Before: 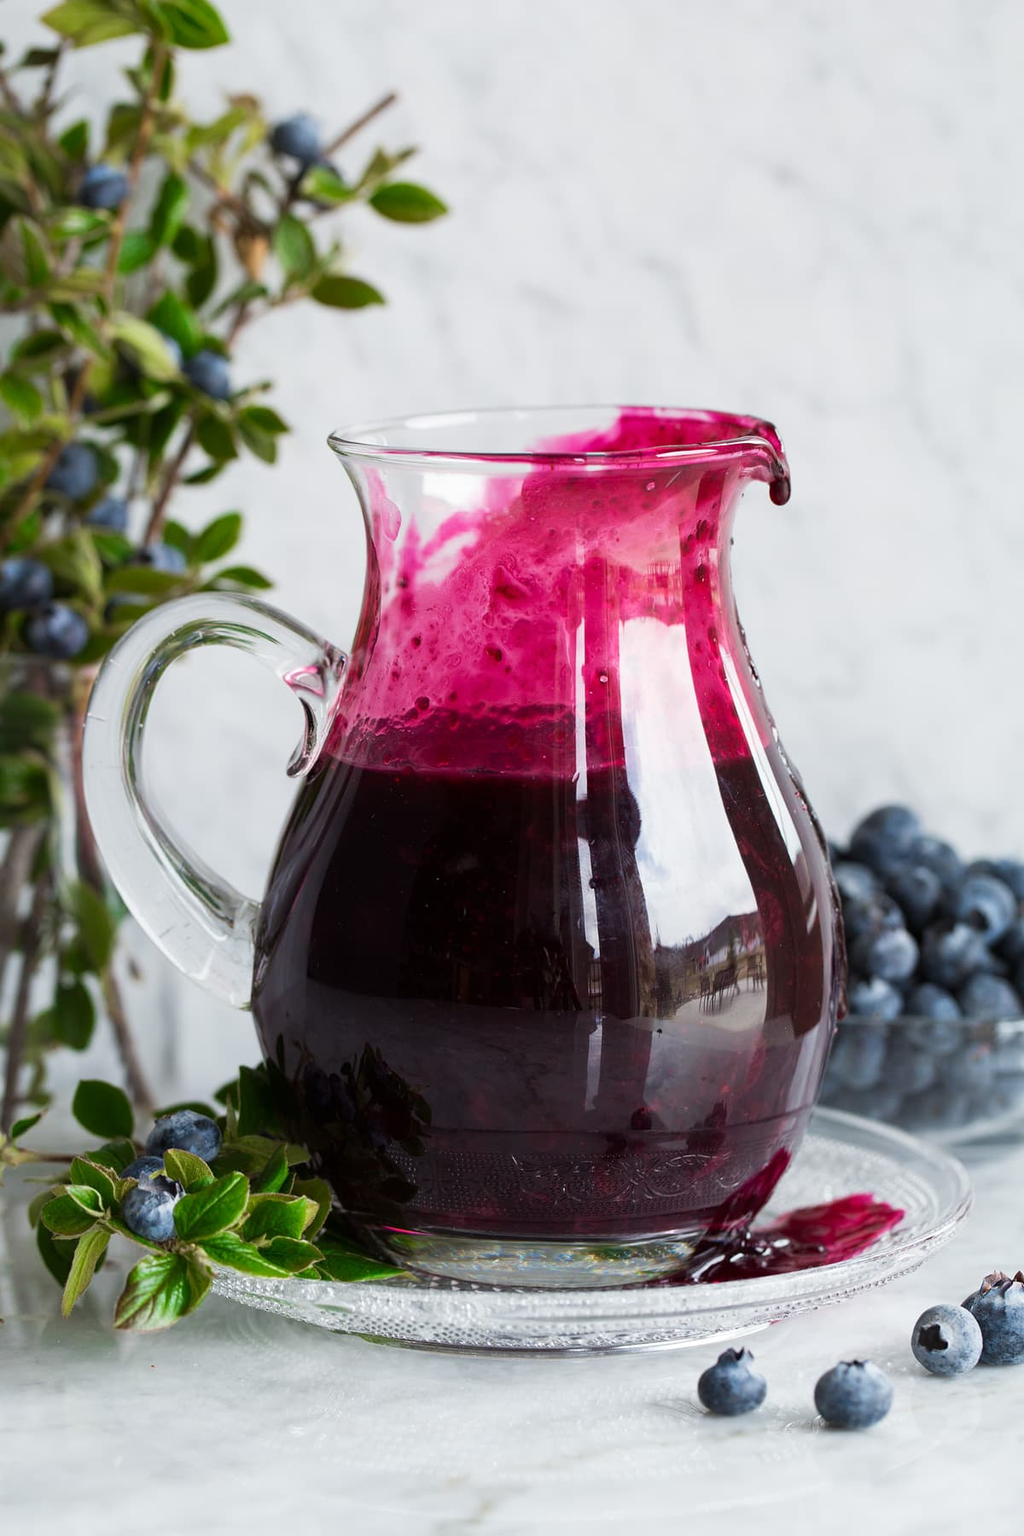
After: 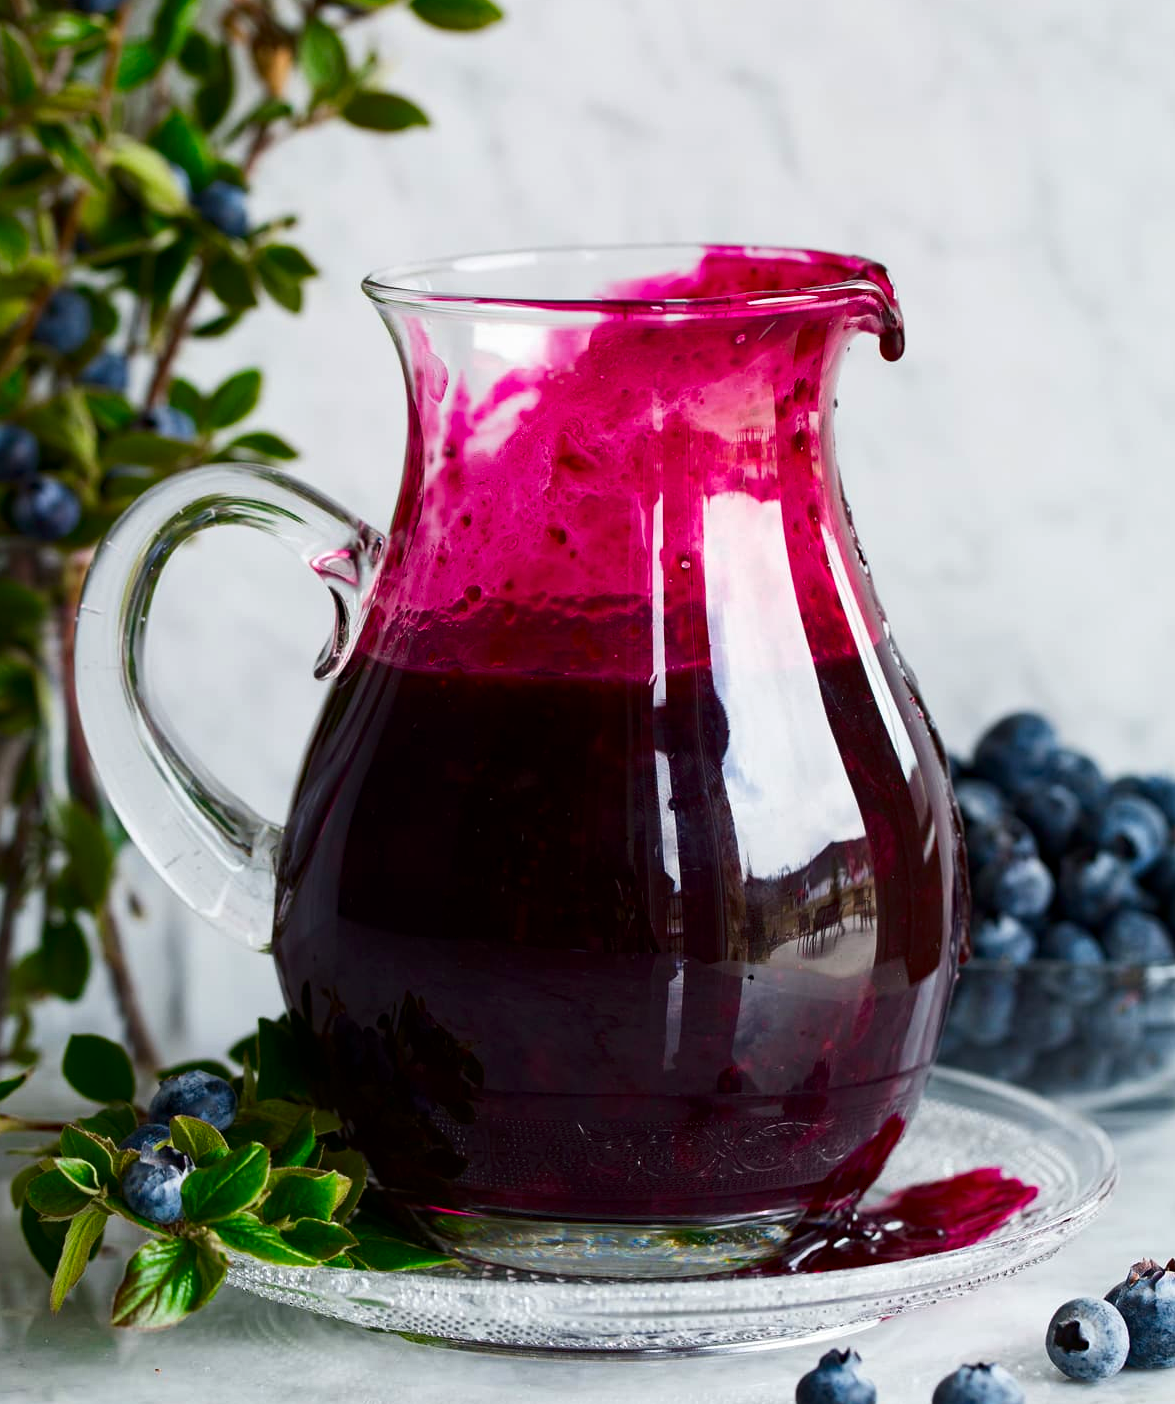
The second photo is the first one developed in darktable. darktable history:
haze removal: compatibility mode true, adaptive false
crop and rotate: left 1.874%, top 12.857%, right 0.186%, bottom 9.141%
color correction: highlights b* 0.02, saturation 0.978
contrast brightness saturation: contrast 0.119, brightness -0.123, saturation 0.201
tone equalizer: on, module defaults
levels: black 0.083%
